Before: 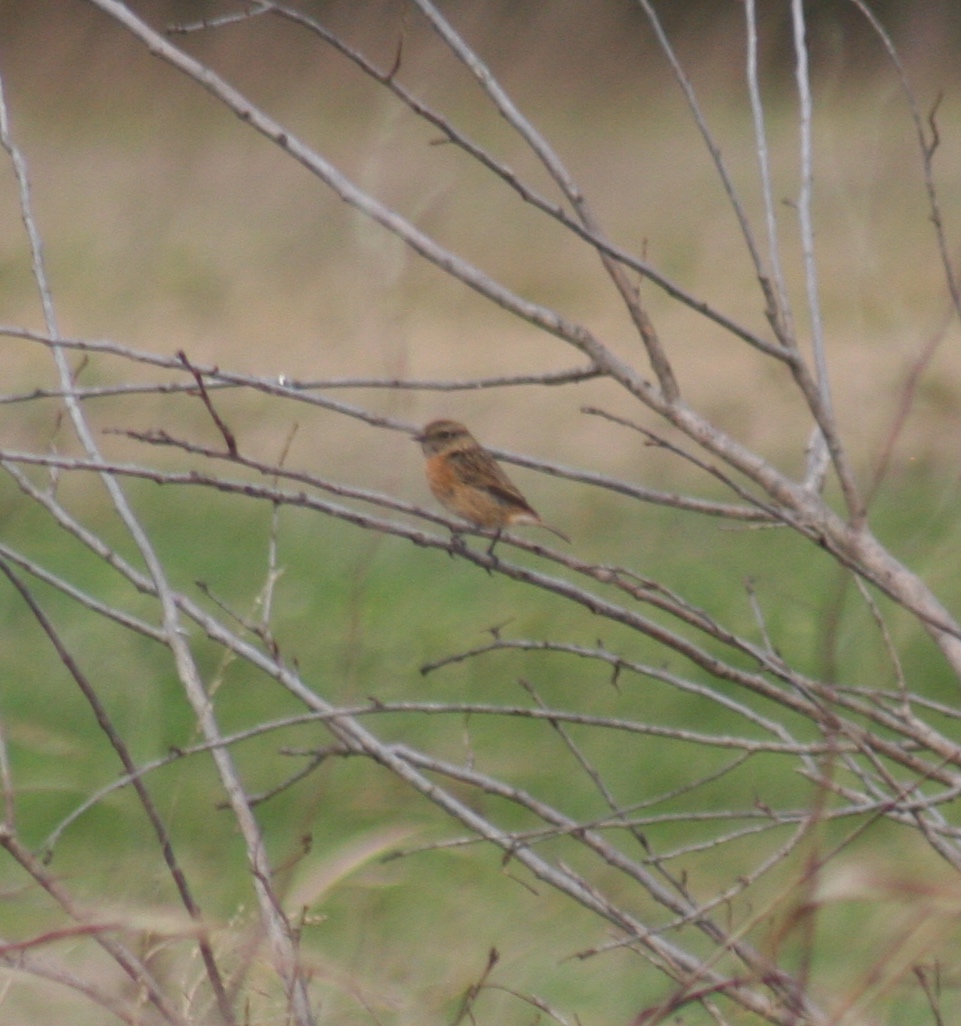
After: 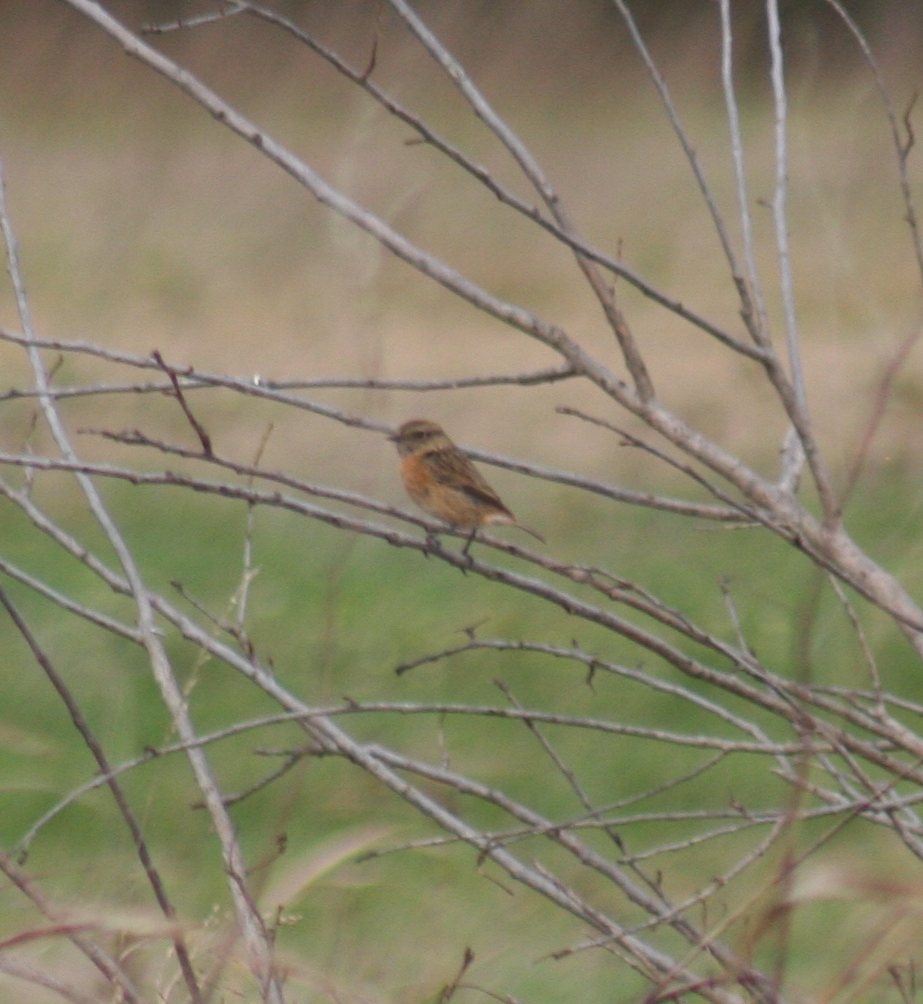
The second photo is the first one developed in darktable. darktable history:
tone equalizer: edges refinement/feathering 500, mask exposure compensation -1.57 EV, preserve details no
crop and rotate: left 2.677%, right 1.258%, bottom 2.054%
